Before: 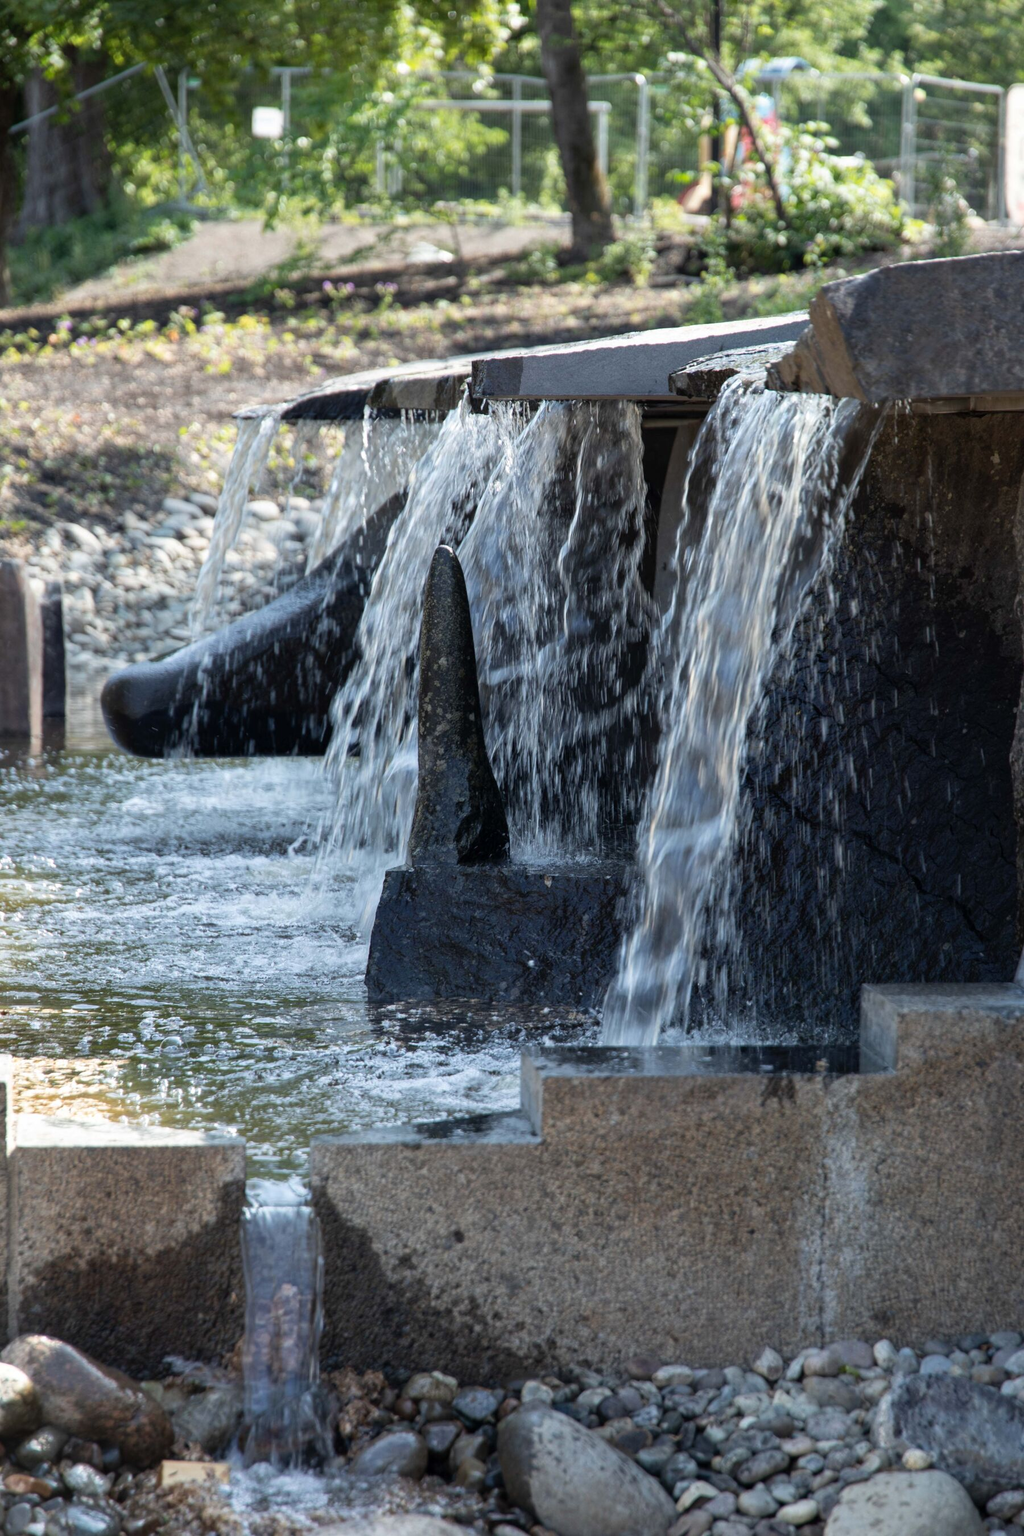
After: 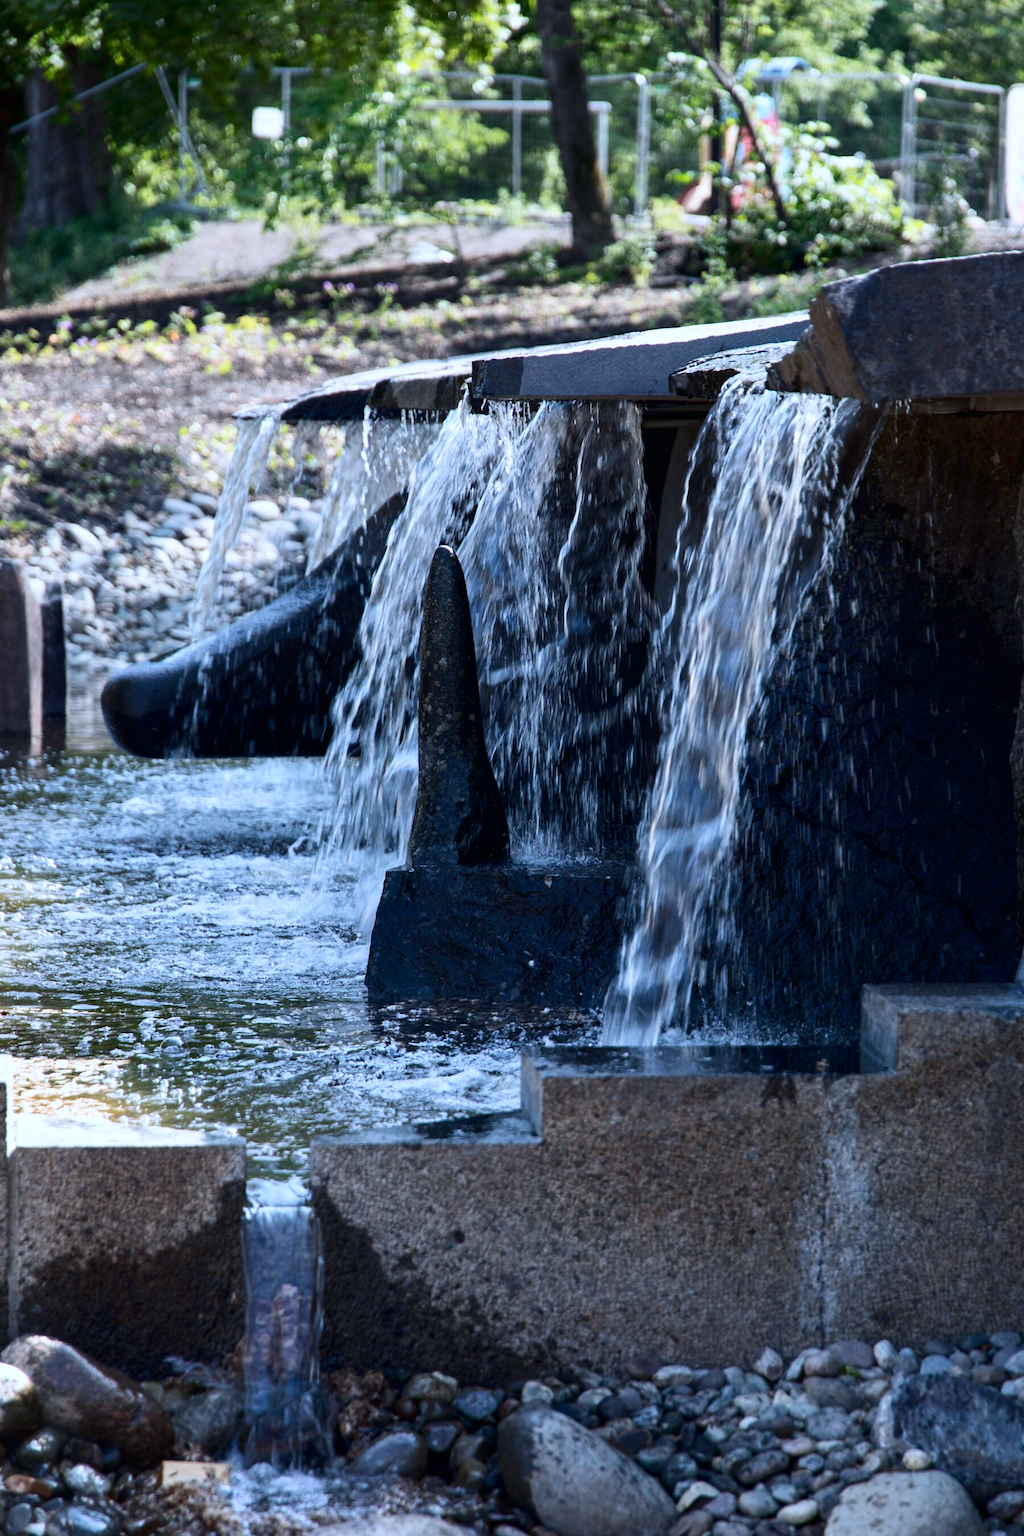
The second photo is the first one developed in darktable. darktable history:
contrast brightness saturation: contrast 0.2, brightness -0.11, saturation 0.1
color calibration: illuminant as shot in camera, x 0.37, y 0.382, temperature 4313.32 K
